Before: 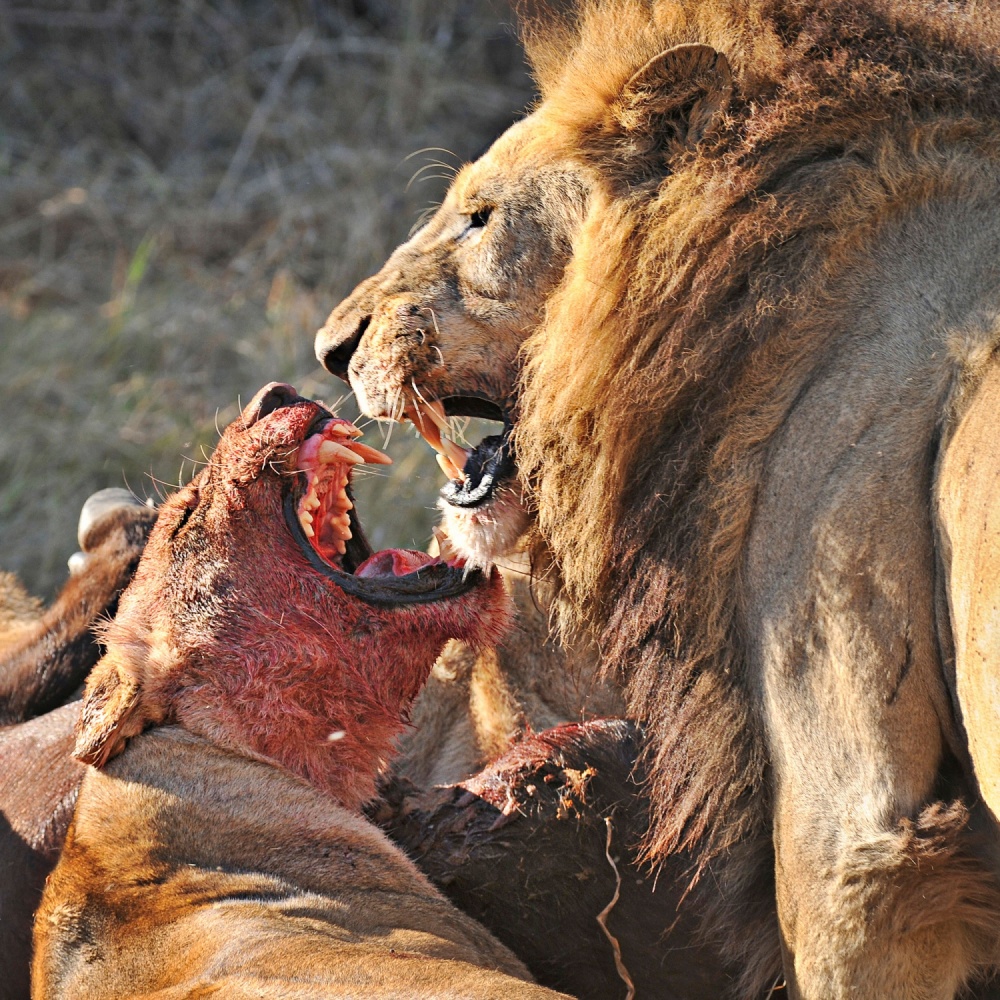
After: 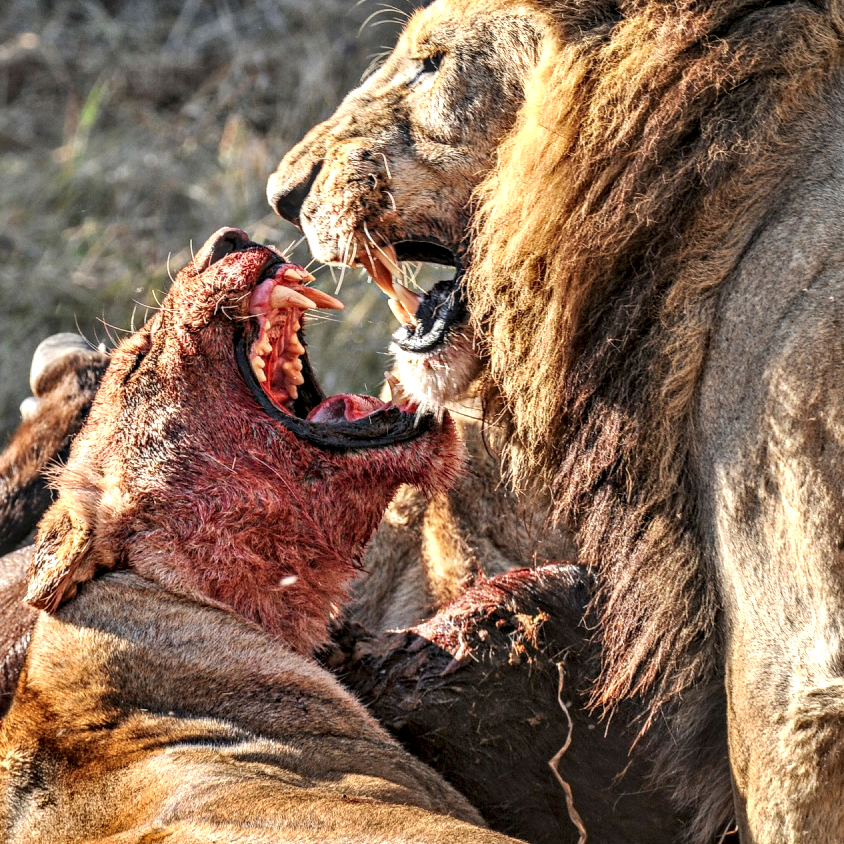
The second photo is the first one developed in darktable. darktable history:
crop and rotate: left 4.842%, top 15.51%, right 10.668%
local contrast: highlights 0%, shadows 0%, detail 182%
